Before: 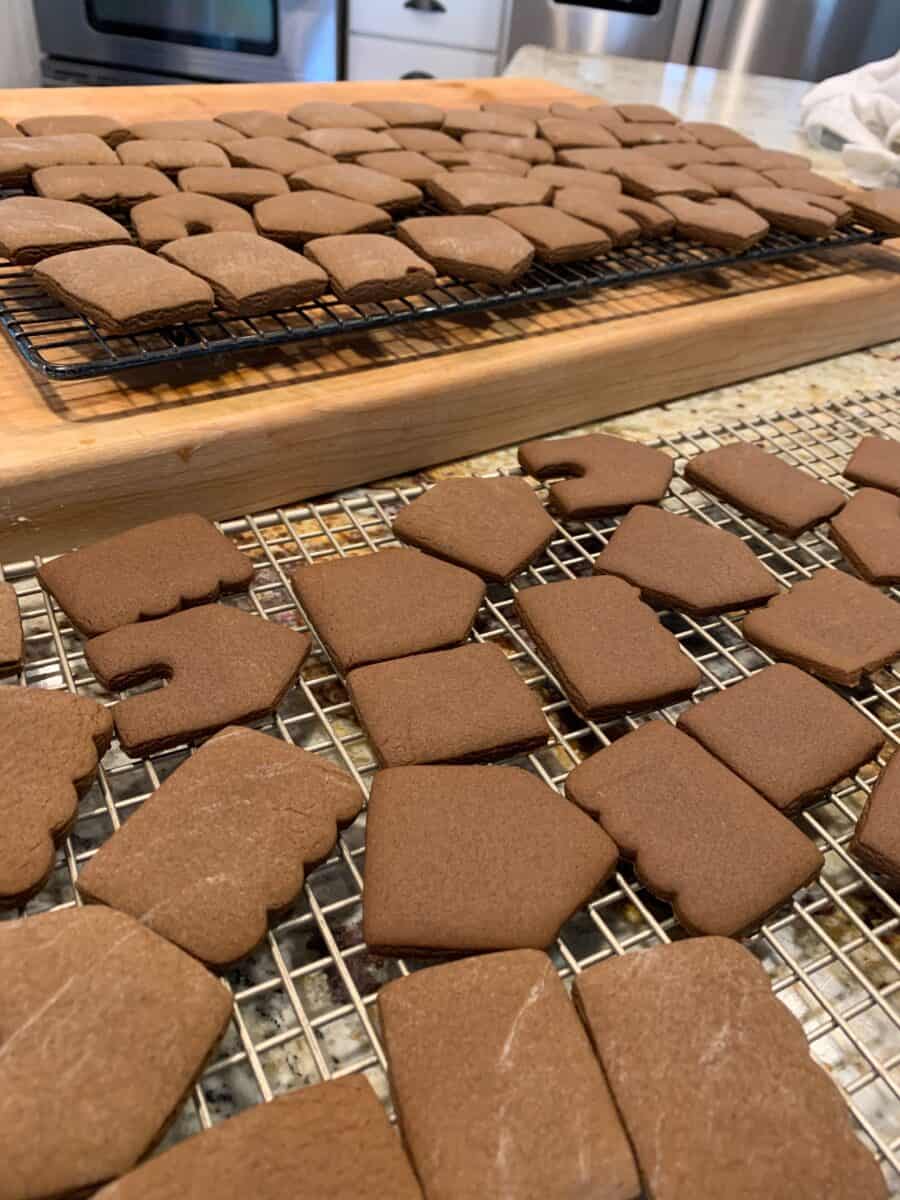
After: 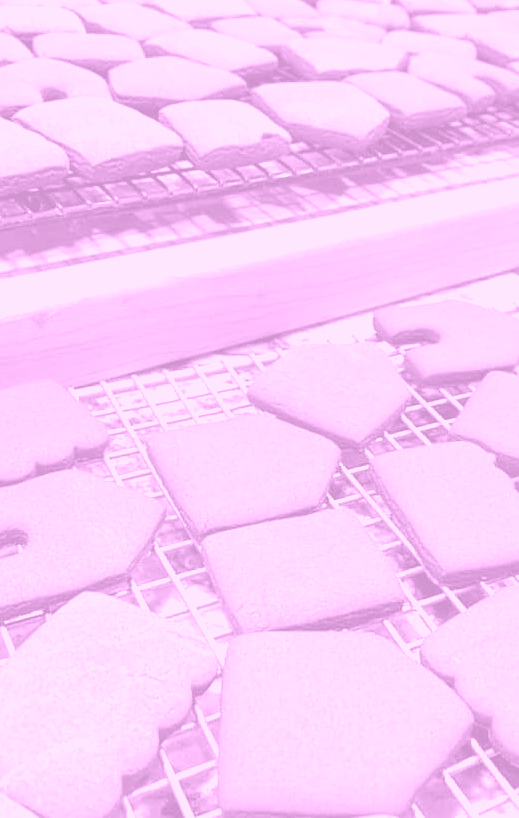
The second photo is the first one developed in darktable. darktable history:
exposure: exposure 2.04 EV, compensate highlight preservation false
shadows and highlights: shadows 29.61, highlights -30.47, low approximation 0.01, soften with gaussian
graduated density: on, module defaults
sharpen: radius 1, threshold 1
crop: left 16.202%, top 11.208%, right 26.045%, bottom 20.557%
colorize: hue 331.2°, saturation 75%, source mix 30.28%, lightness 70.52%, version 1
